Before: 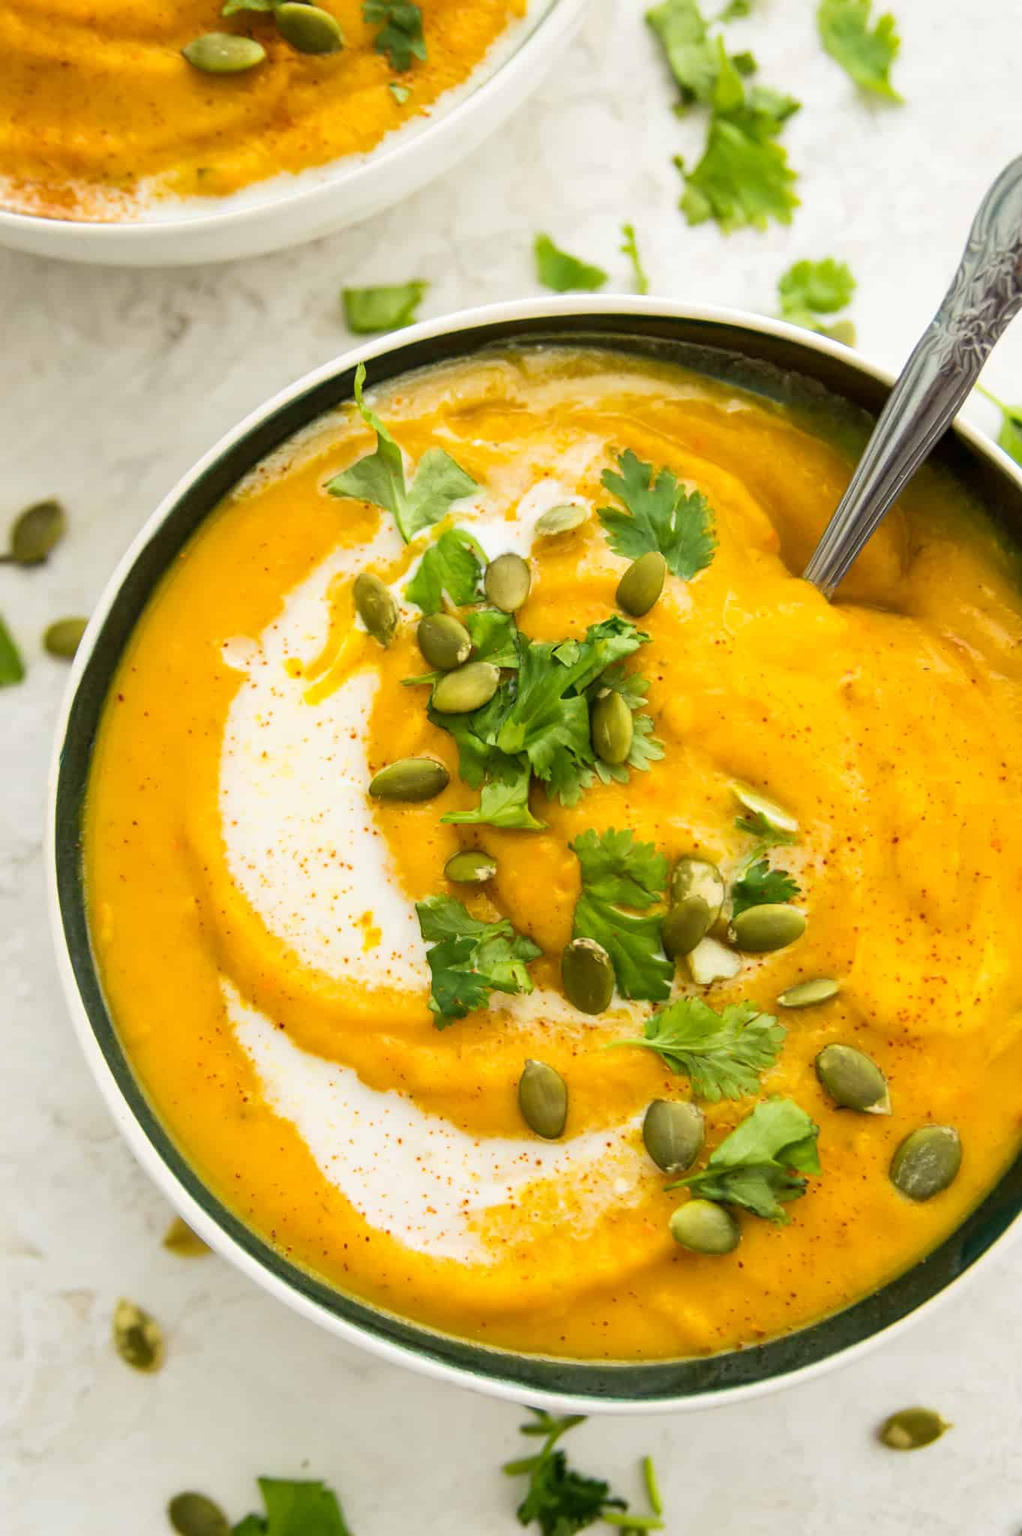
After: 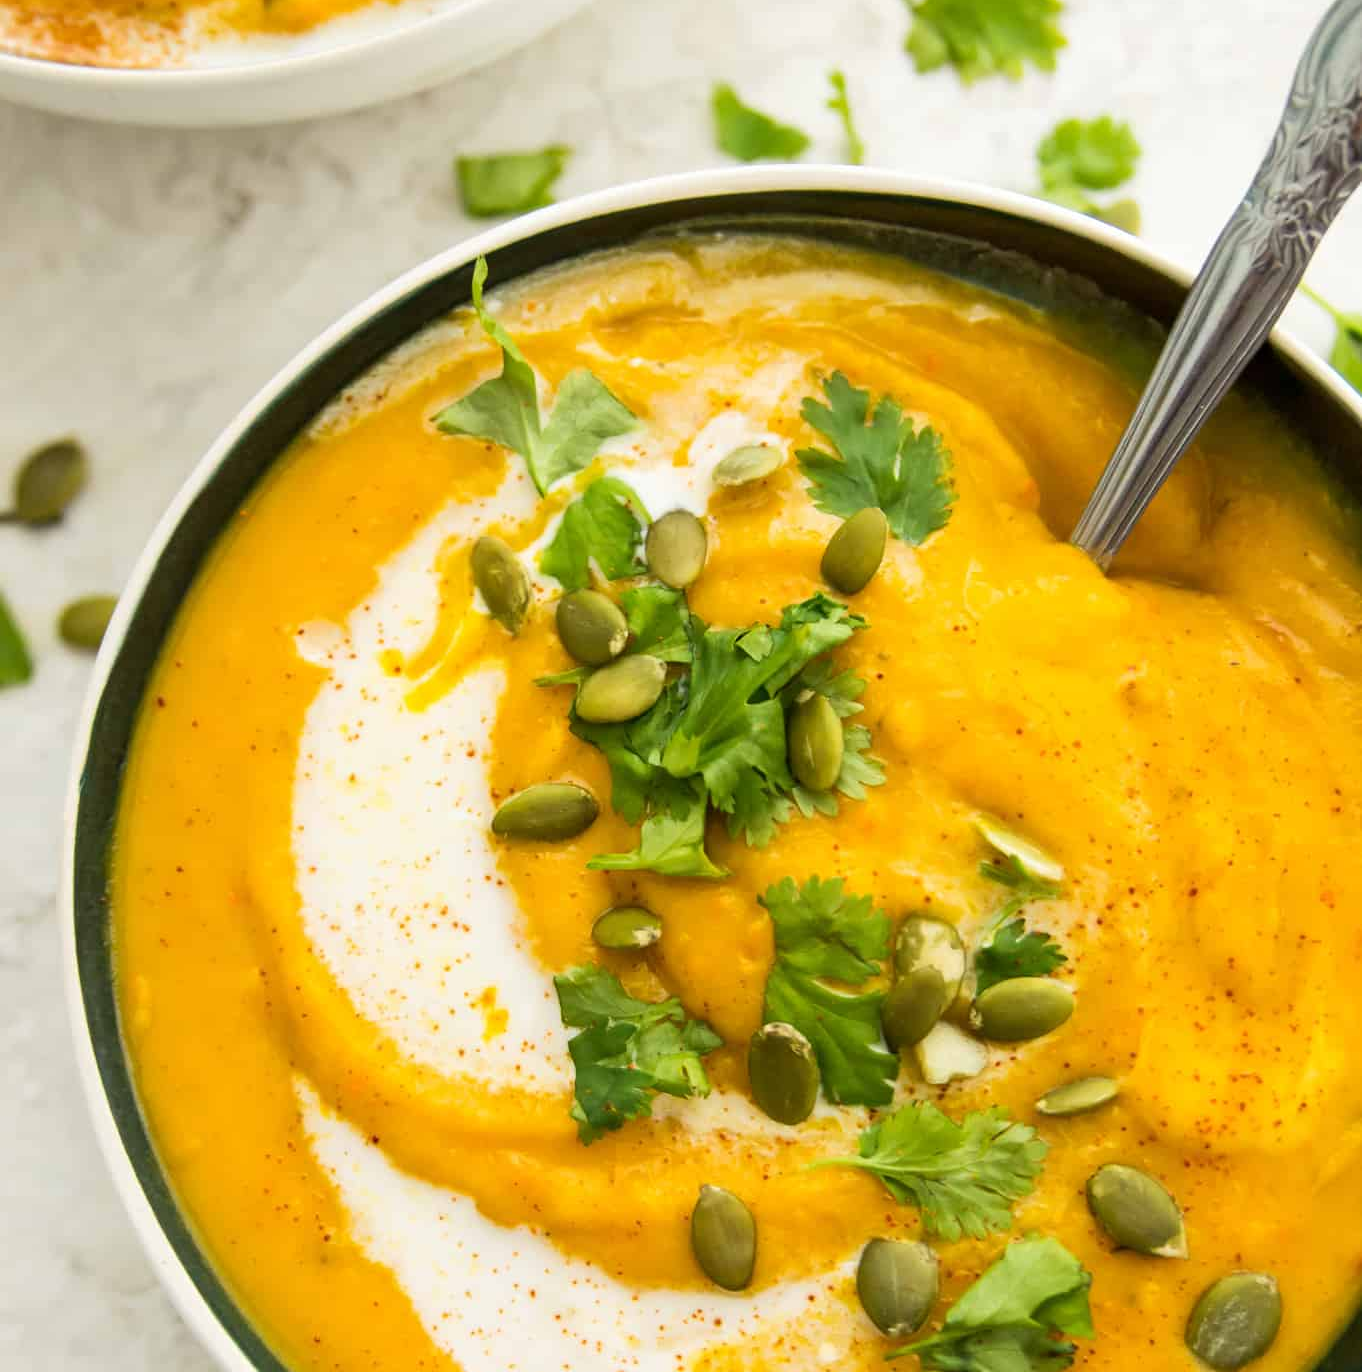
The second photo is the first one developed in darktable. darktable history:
crop: top 11.156%, bottom 21.667%
